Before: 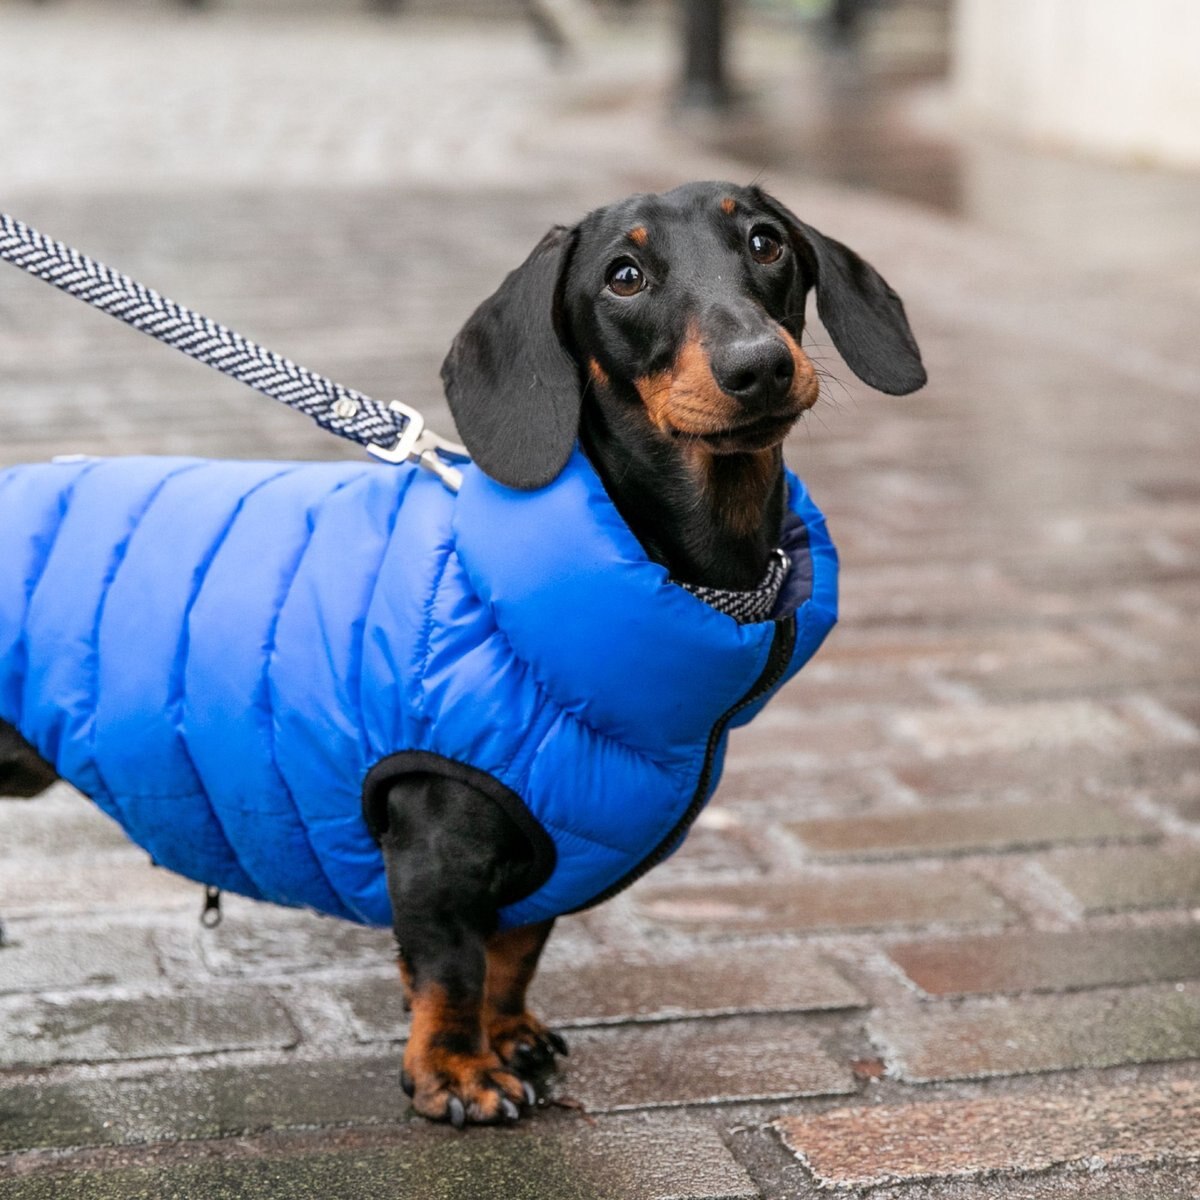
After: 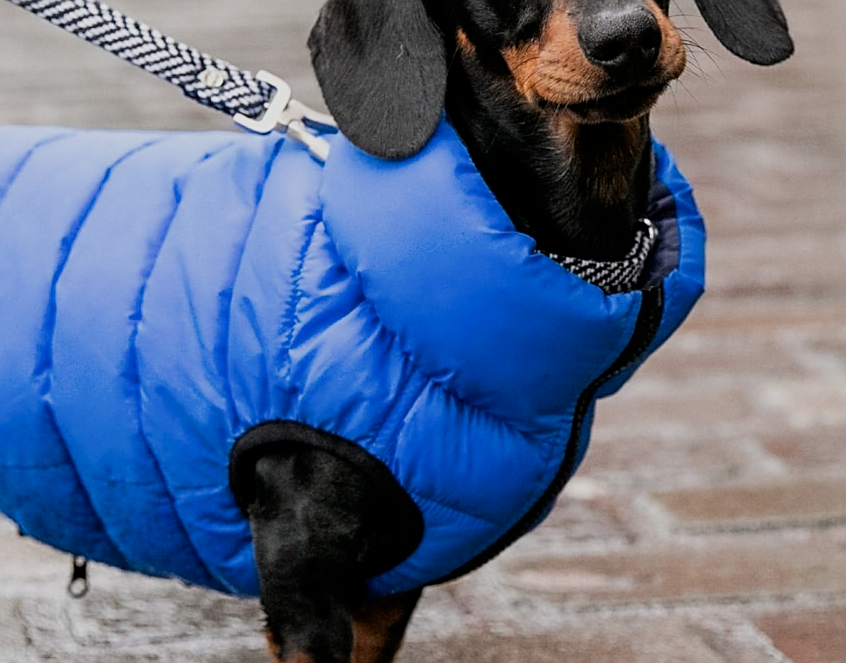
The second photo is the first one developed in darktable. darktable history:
tone equalizer: edges refinement/feathering 500, mask exposure compensation -1.57 EV, preserve details no
filmic rgb: black relative exposure -7.65 EV, white relative exposure 3.99 EV, hardness 4.01, contrast 1.098, highlights saturation mix -30.48%, iterations of high-quality reconstruction 0
sharpen: on, module defaults
contrast brightness saturation: contrast 0.026, brightness -0.035
crop: left 11.119%, top 27.574%, right 18.304%, bottom 17.136%
